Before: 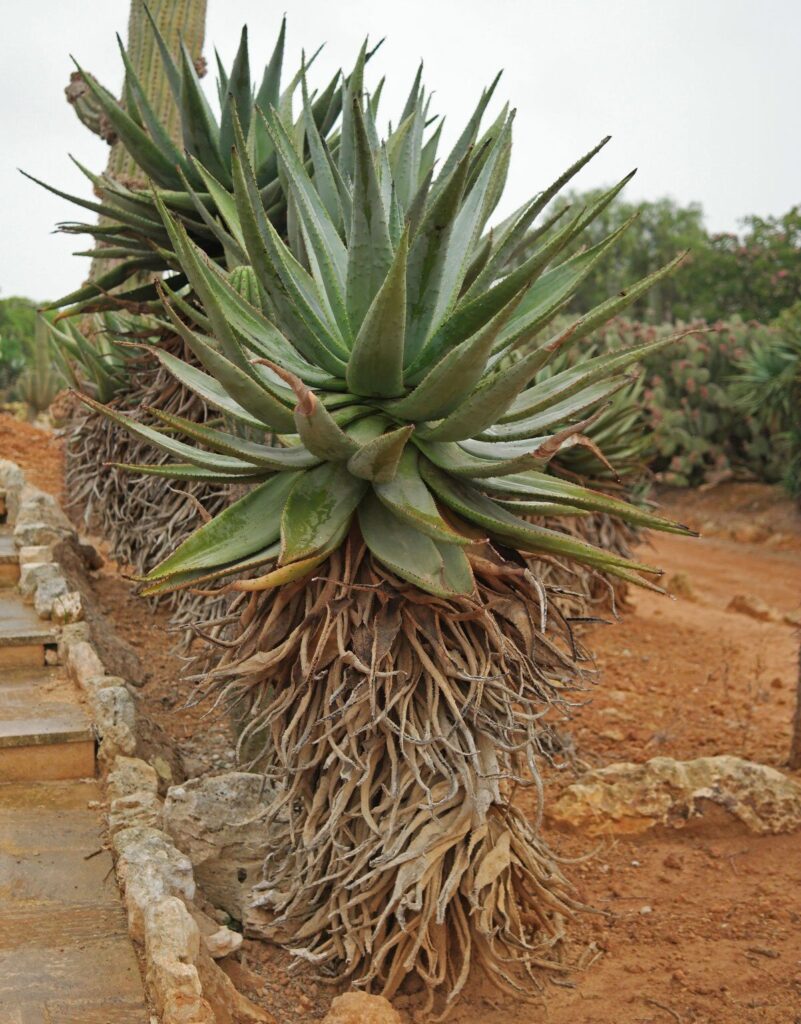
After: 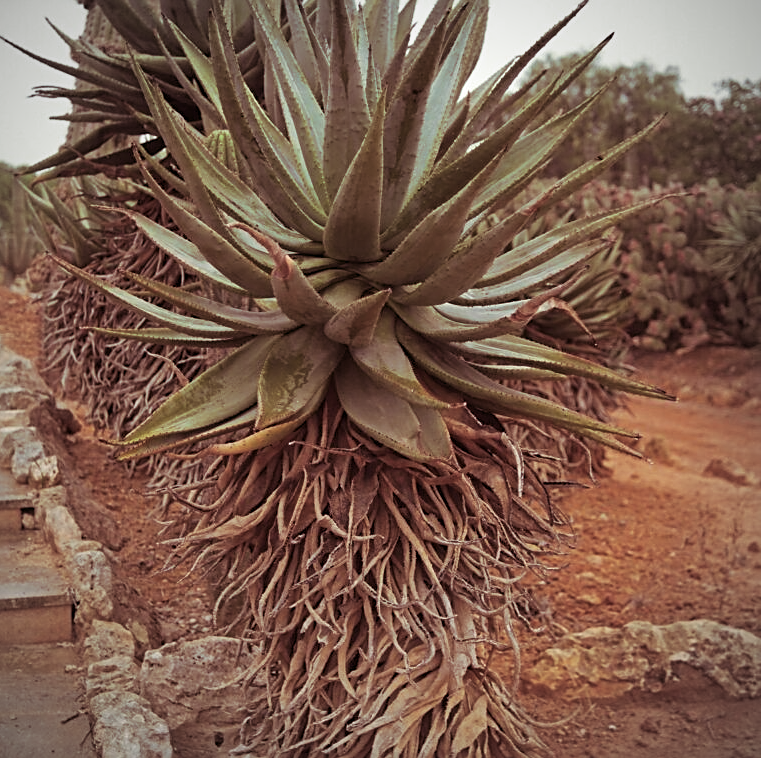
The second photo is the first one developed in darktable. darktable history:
sharpen: on, module defaults
crop and rotate: left 2.991%, top 13.302%, right 1.981%, bottom 12.636%
split-toning: on, module defaults
vignetting: fall-off radius 60.92%
